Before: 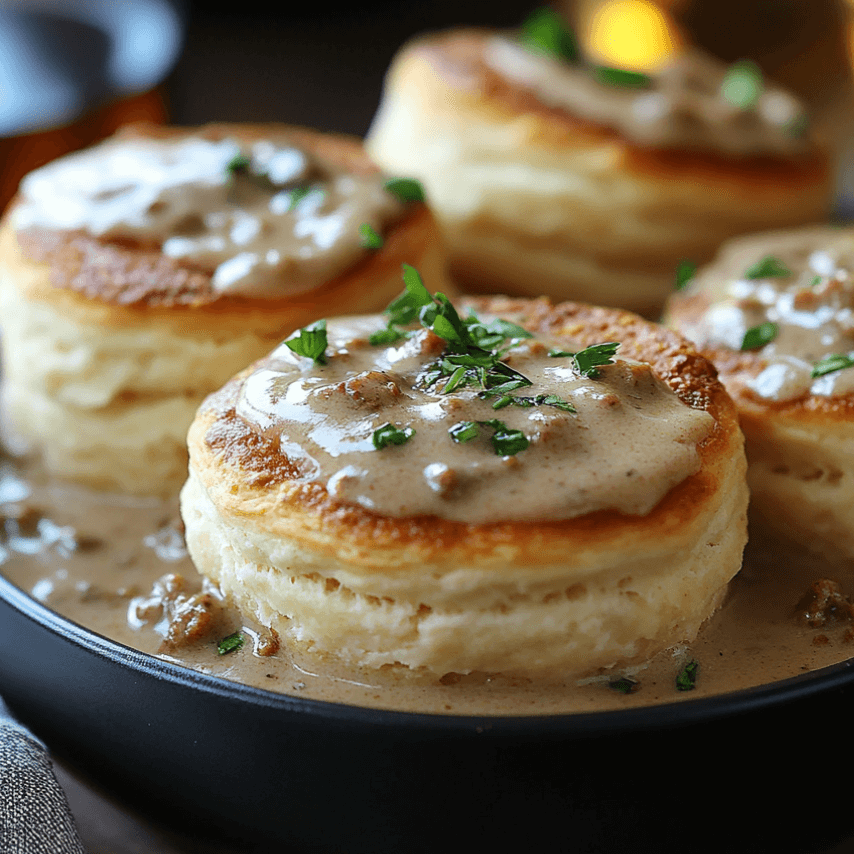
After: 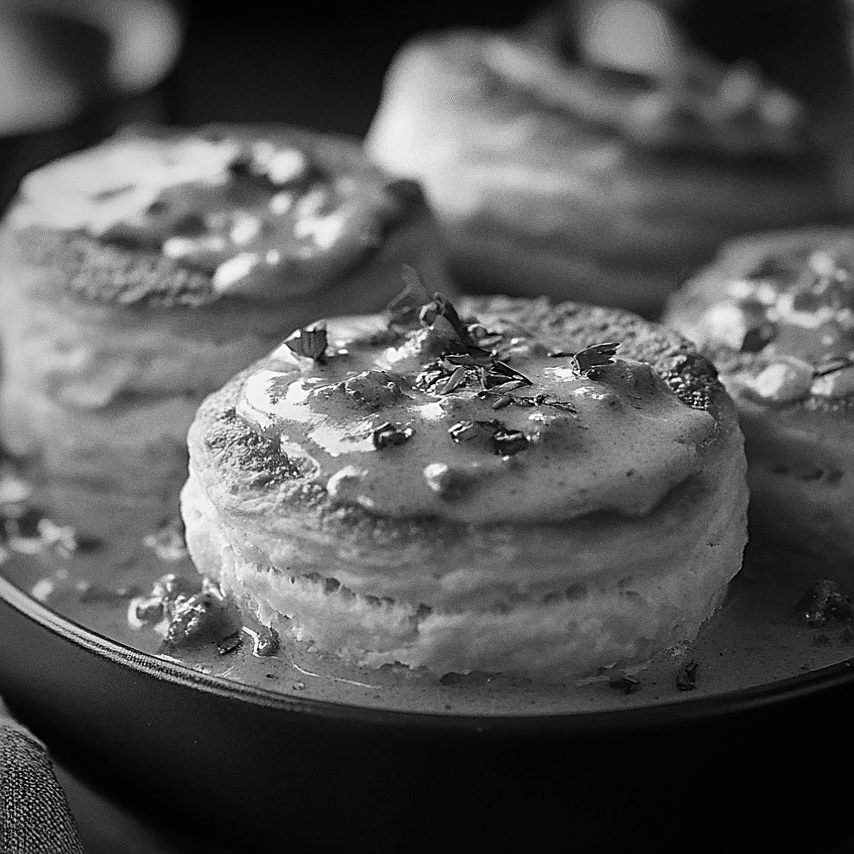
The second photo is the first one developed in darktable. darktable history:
color calibration "B&W: ILFORD DELTA 100": output gray [0.246, 0.254, 0.501, 0], gray › normalize channels true, illuminant same as pipeline (D50), adaptation XYZ, x 0.346, y 0.359, gamut compression 0
grain: on, module defaults
sharpen: on, module defaults
vignetting: fall-off start 71.74%
